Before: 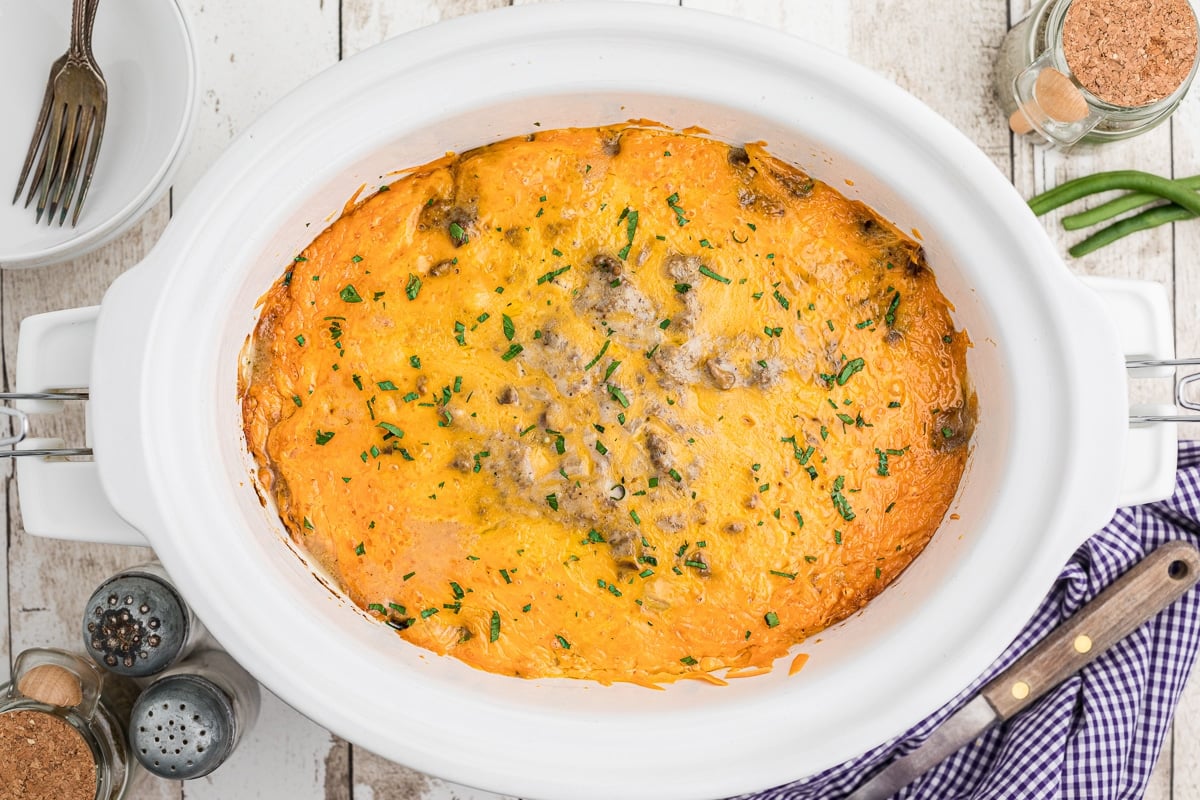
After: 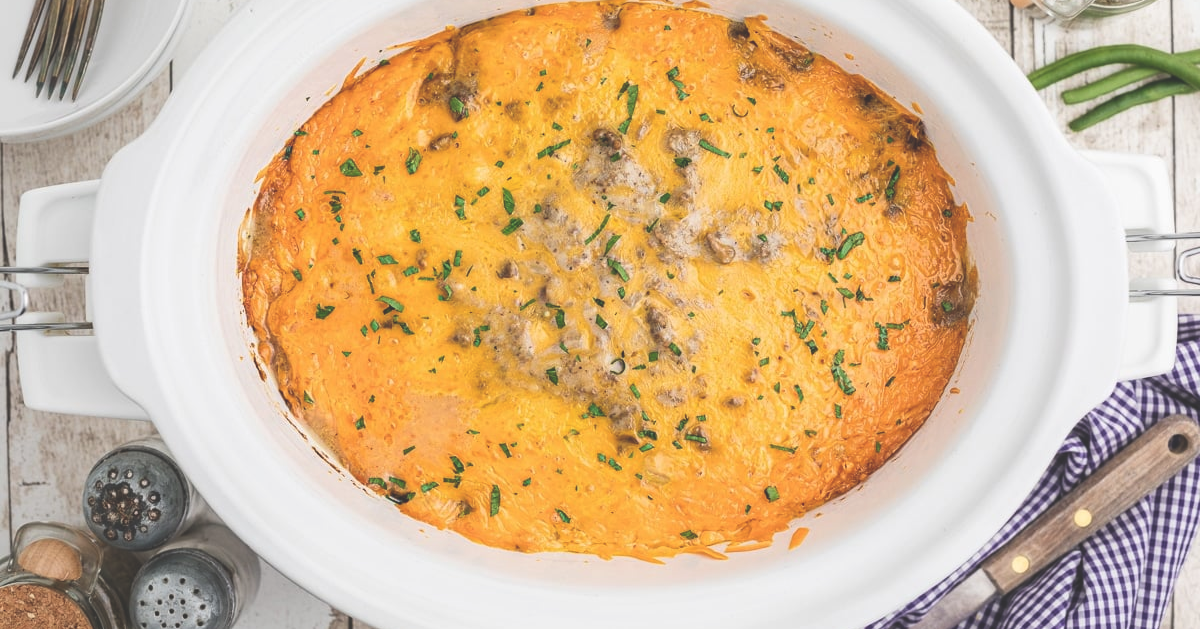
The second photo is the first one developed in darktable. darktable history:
exposure: black level correction -0.03, compensate highlight preservation false
crop and rotate: top 15.774%, bottom 5.506%
